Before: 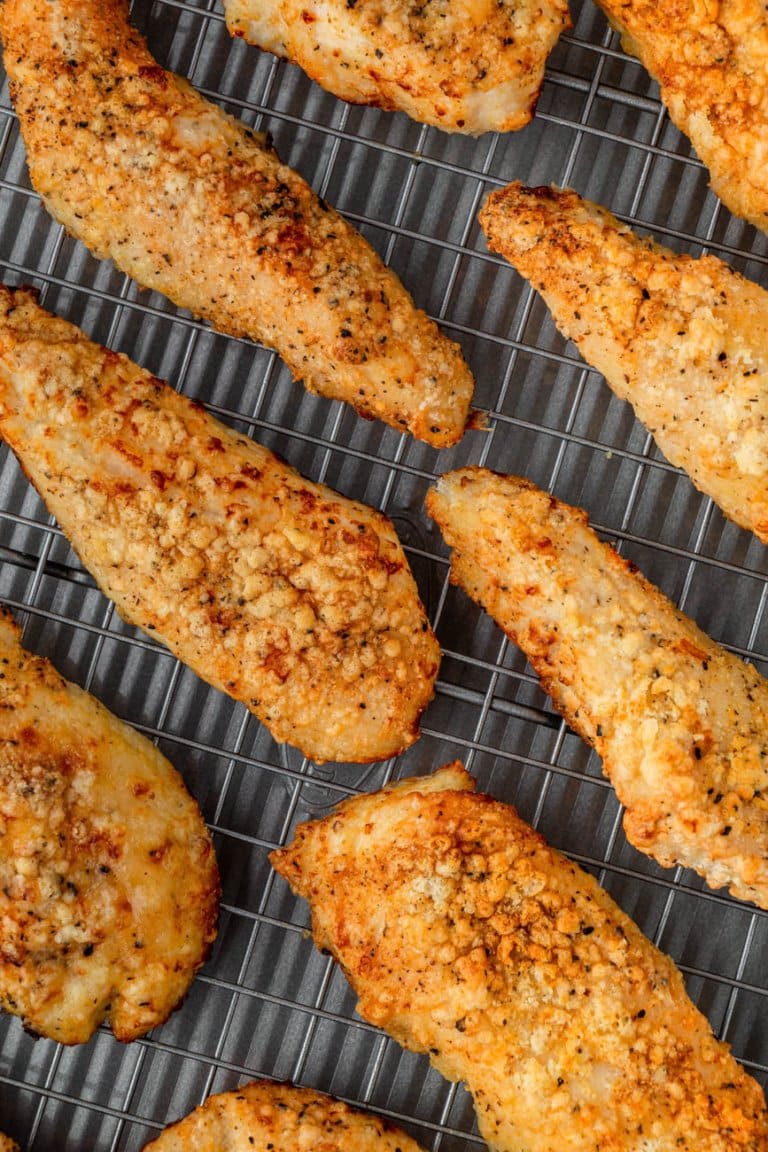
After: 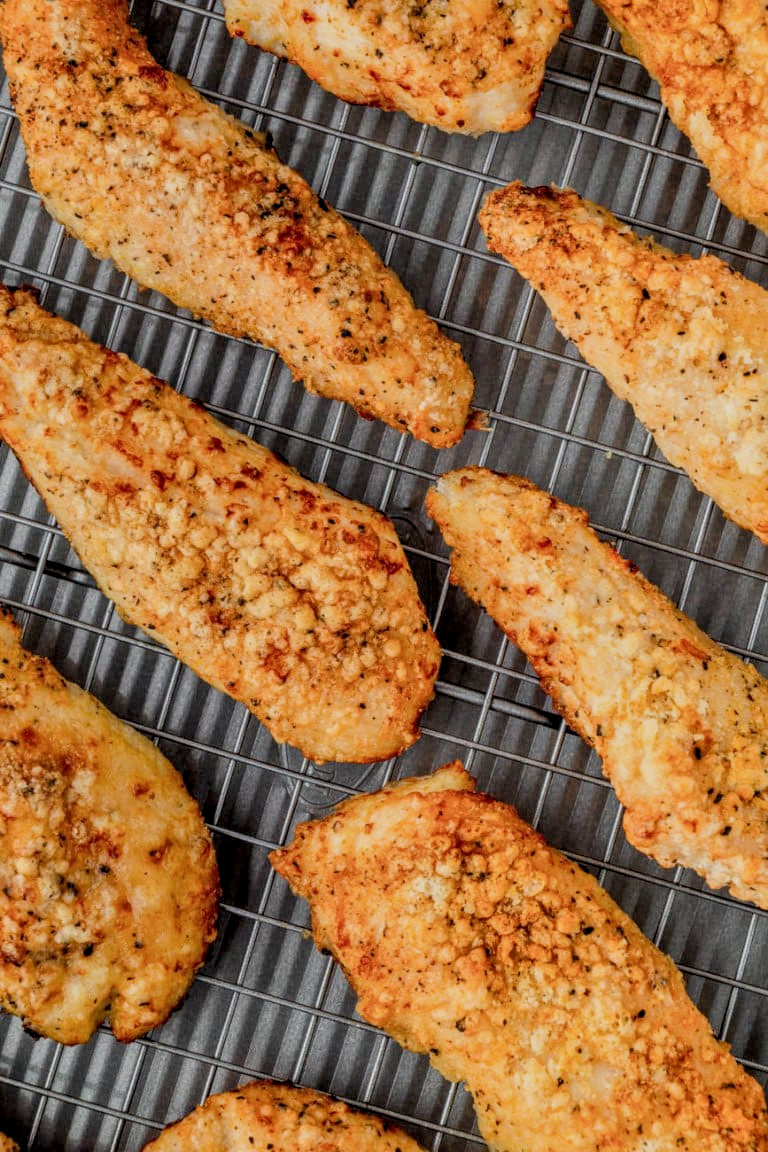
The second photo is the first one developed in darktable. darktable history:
color balance rgb: shadows lift › luminance -9.519%, perceptual saturation grading › global saturation 0.626%
filmic rgb: black relative exposure -7.65 EV, white relative exposure 4.56 EV, hardness 3.61, contrast 1.05
tone equalizer: -8 EV 0.981 EV, -7 EV 0.965 EV, -6 EV 1.03 EV, -5 EV 0.976 EV, -4 EV 1.01 EV, -3 EV 0.729 EV, -2 EV 0.493 EV, -1 EV 0.236 EV
color calibration: illuminant same as pipeline (D50), adaptation XYZ, x 0.347, y 0.357, temperature 5006.55 K
local contrast: on, module defaults
